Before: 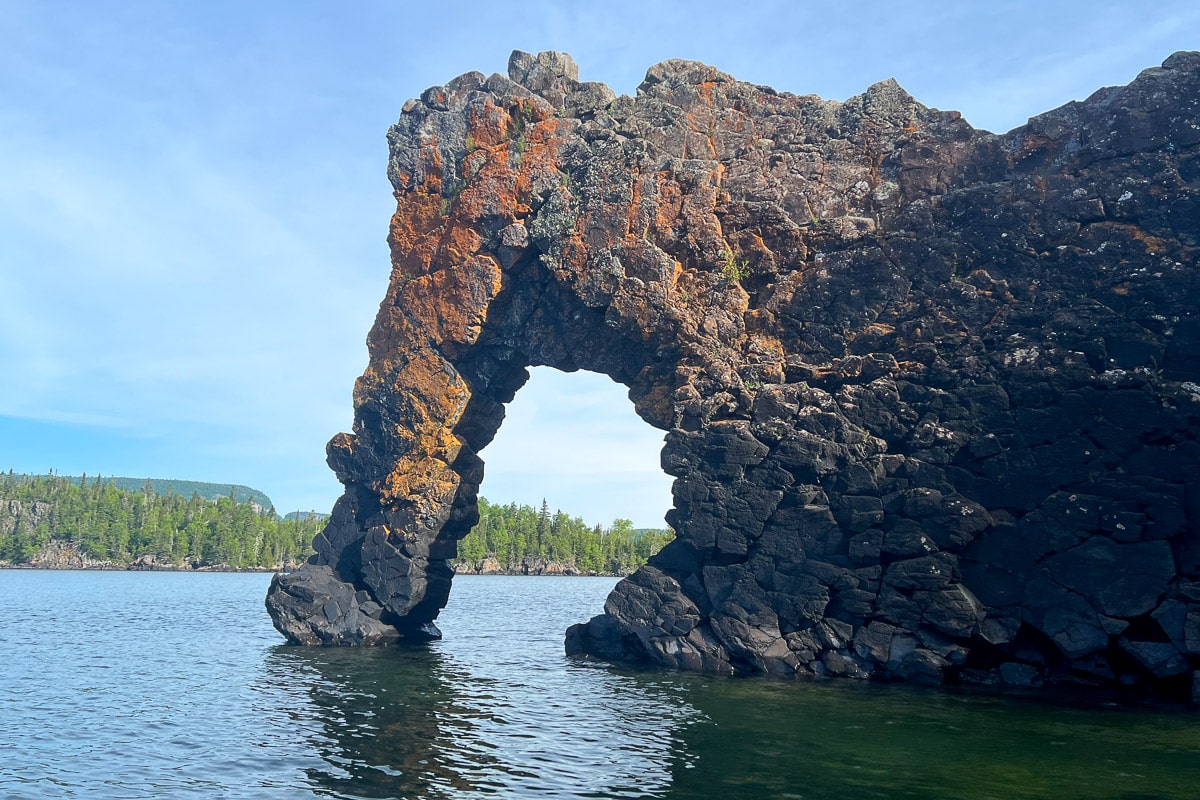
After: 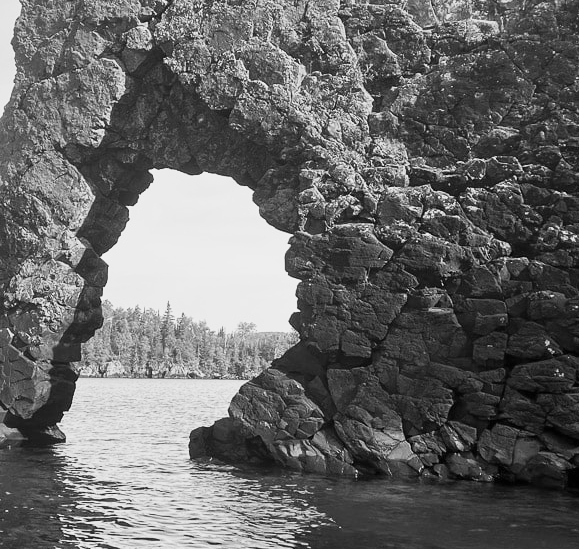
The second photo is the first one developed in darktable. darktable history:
monochrome: on, module defaults
crop: left 31.379%, top 24.658%, right 20.326%, bottom 6.628%
base curve: curves: ch0 [(0, 0) (0.088, 0.125) (0.176, 0.251) (0.354, 0.501) (0.613, 0.749) (1, 0.877)], preserve colors none
